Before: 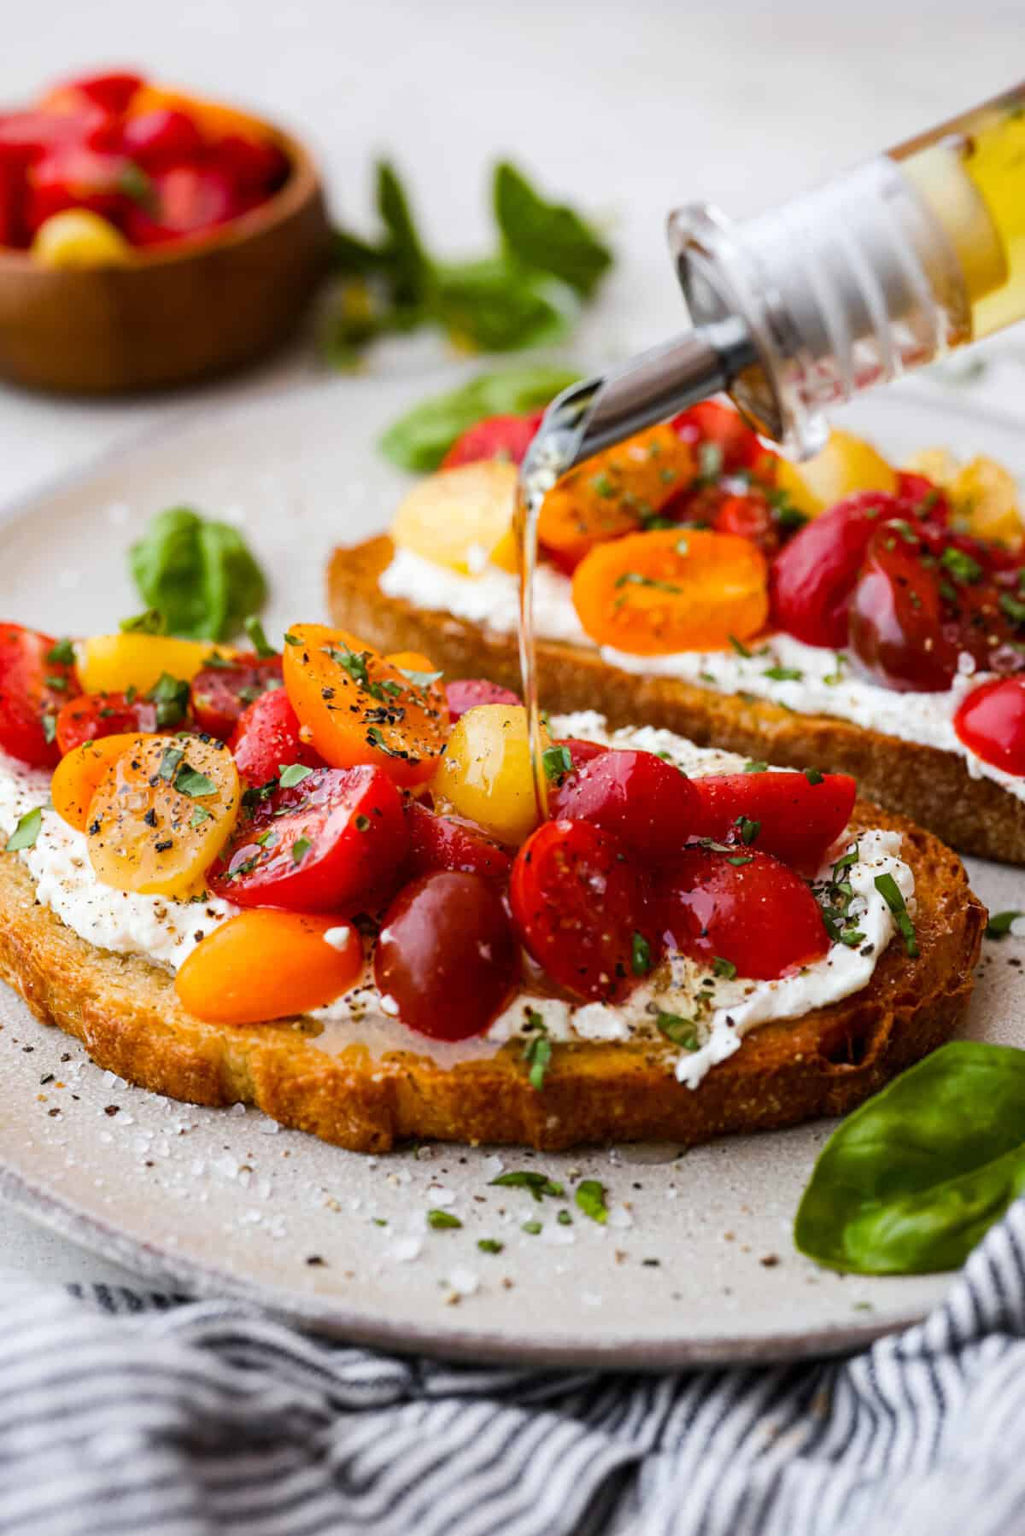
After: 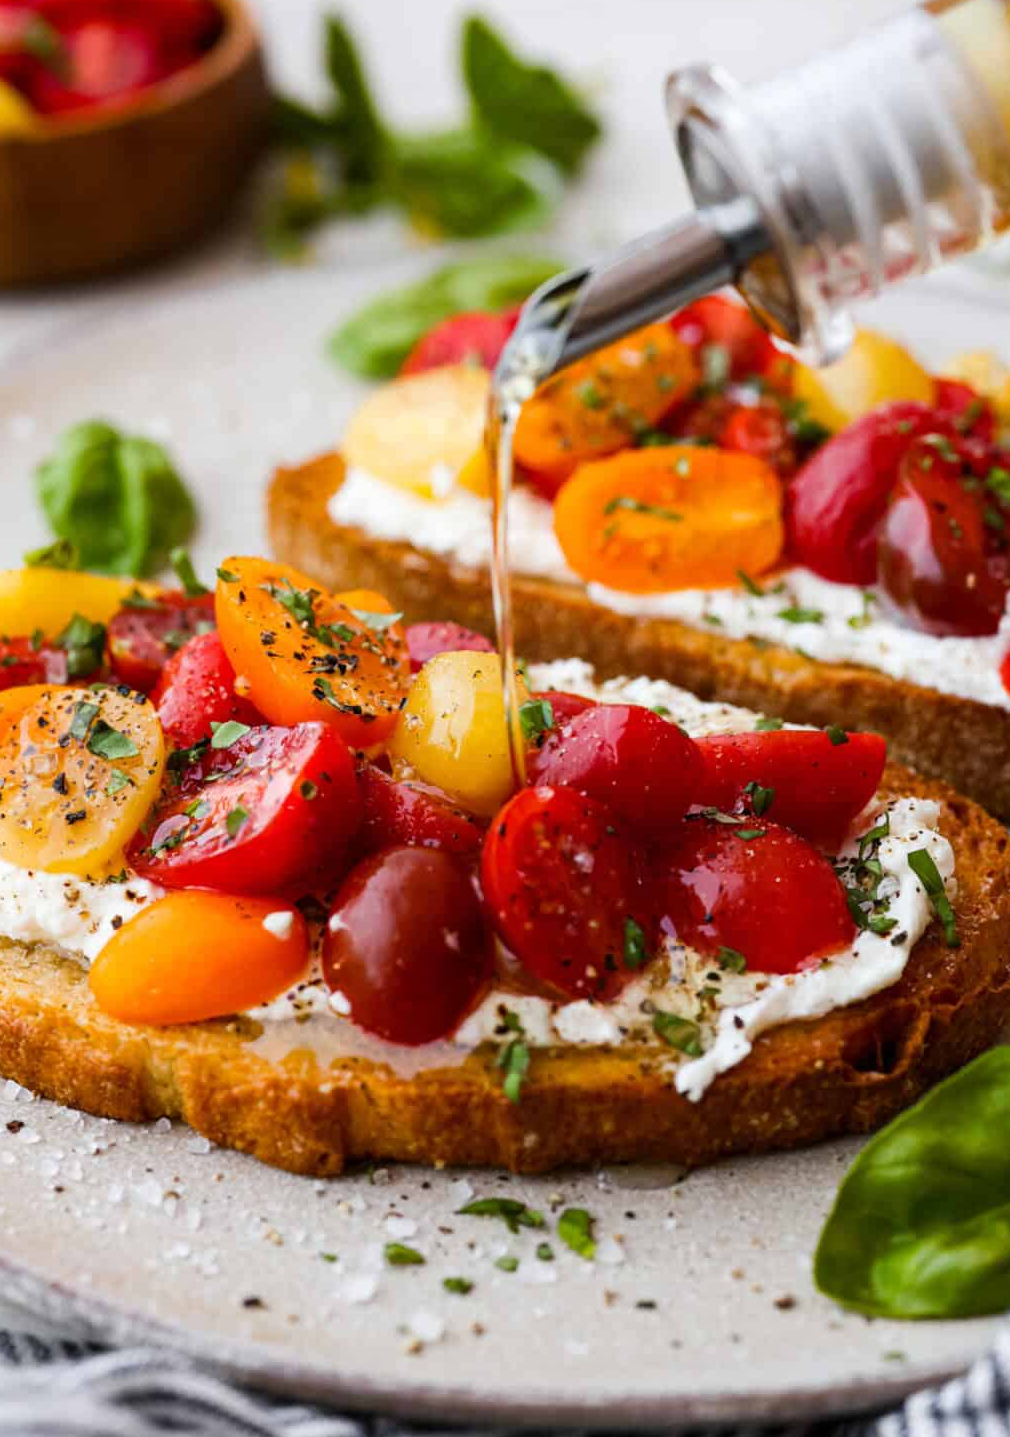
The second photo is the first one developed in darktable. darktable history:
crop and rotate: left 9.691%, top 9.703%, right 6.093%, bottom 10.415%
